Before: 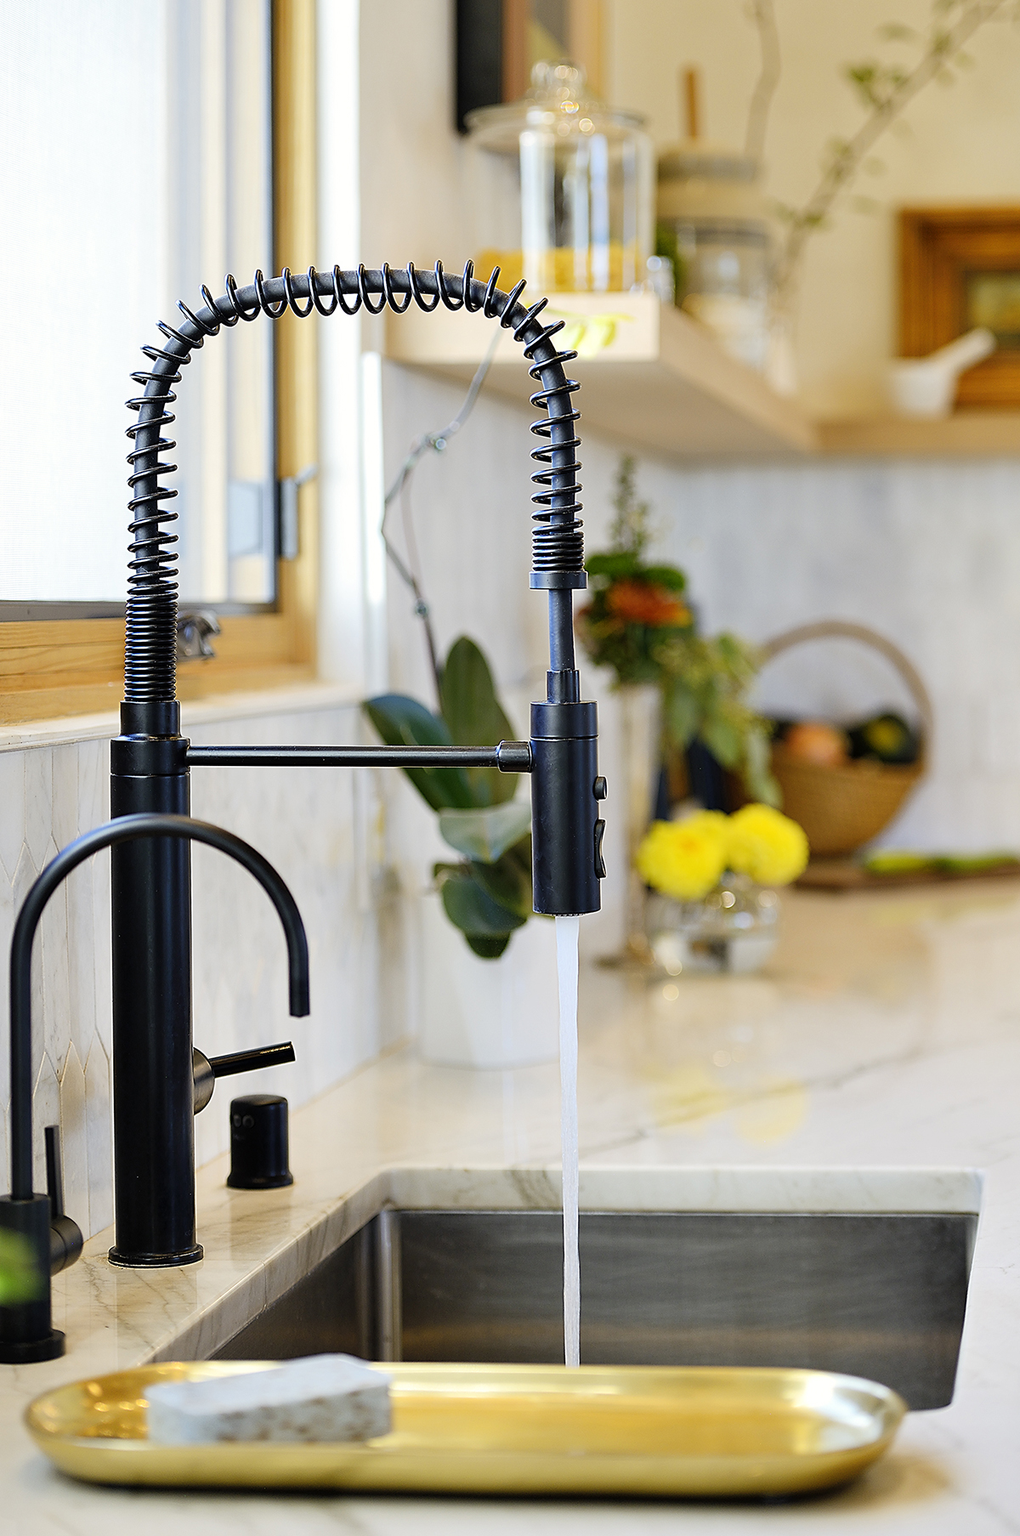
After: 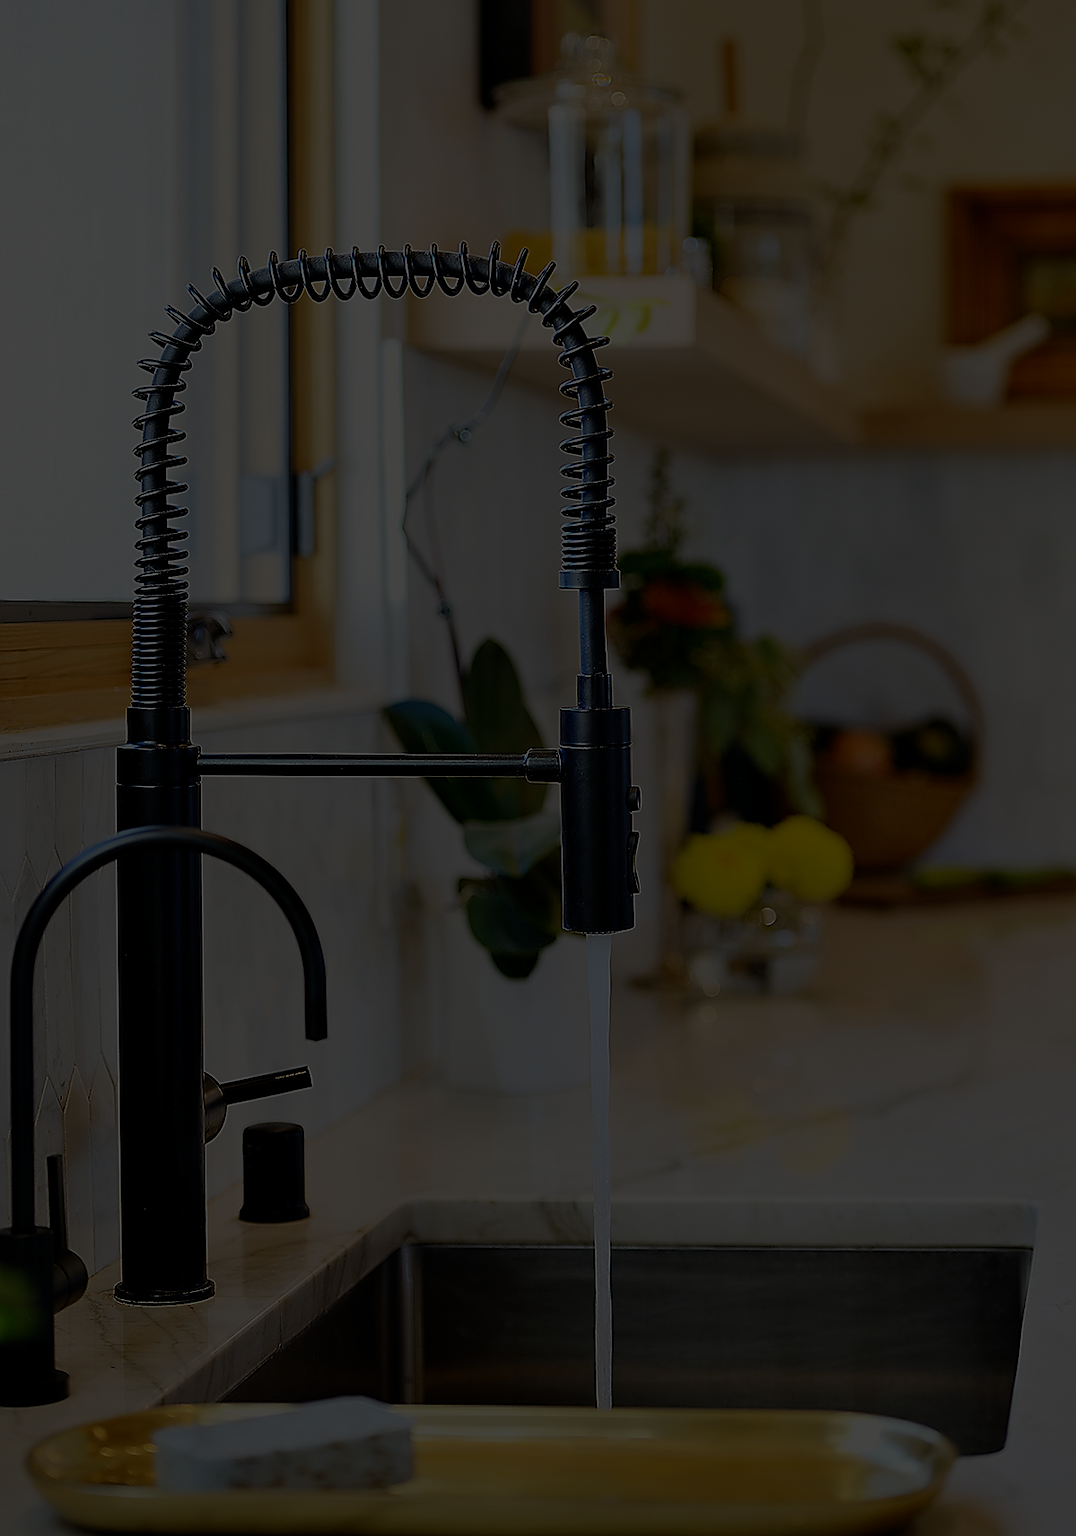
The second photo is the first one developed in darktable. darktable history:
exposure: black level correction 0.001, exposure 0.5 EV, compensate exposure bias true, compensate highlight preservation false
sharpen: radius 1.403, amount 1.257, threshold 0.76
crop and rotate: top 2.052%, bottom 3.19%
